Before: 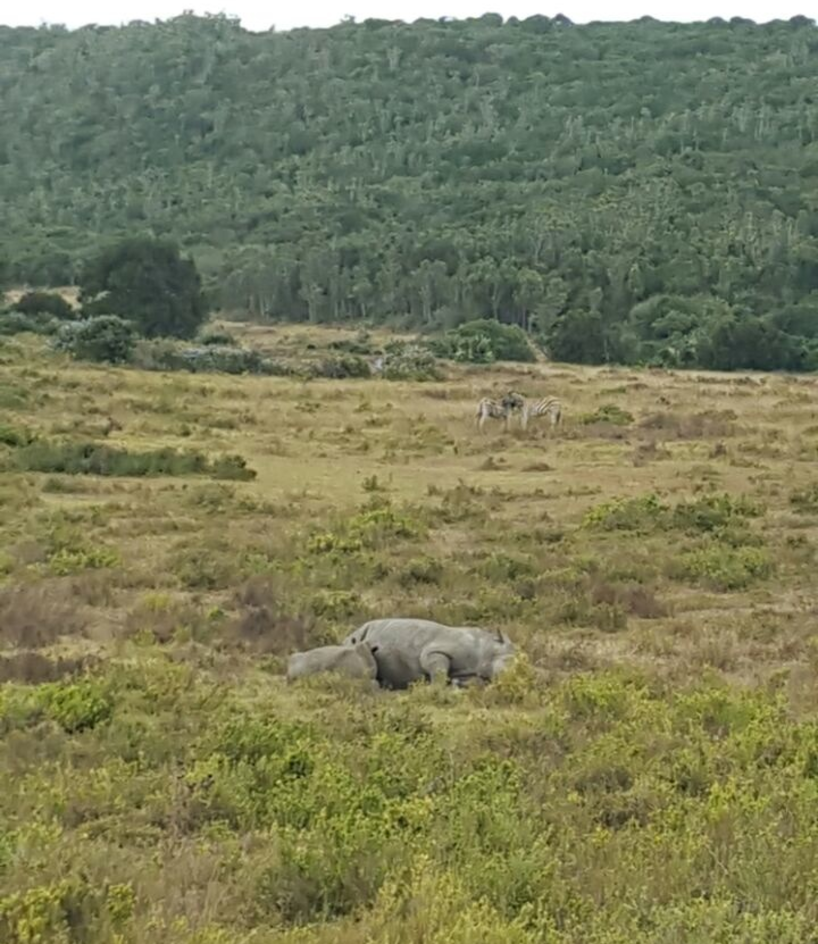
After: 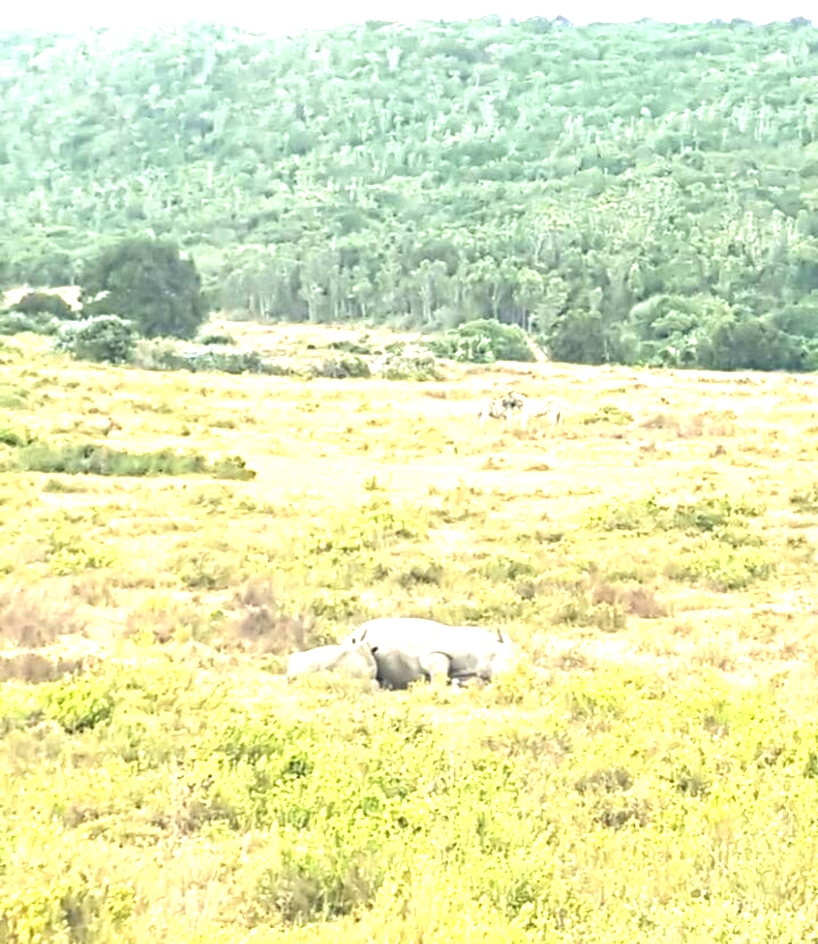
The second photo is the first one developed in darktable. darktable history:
exposure: black level correction 0, exposure 2.331 EV, compensate exposure bias true, compensate highlight preservation false
color zones: curves: ch0 [(0, 0.5) (0.143, 0.5) (0.286, 0.5) (0.429, 0.495) (0.571, 0.437) (0.714, 0.44) (0.857, 0.496) (1, 0.5)]
